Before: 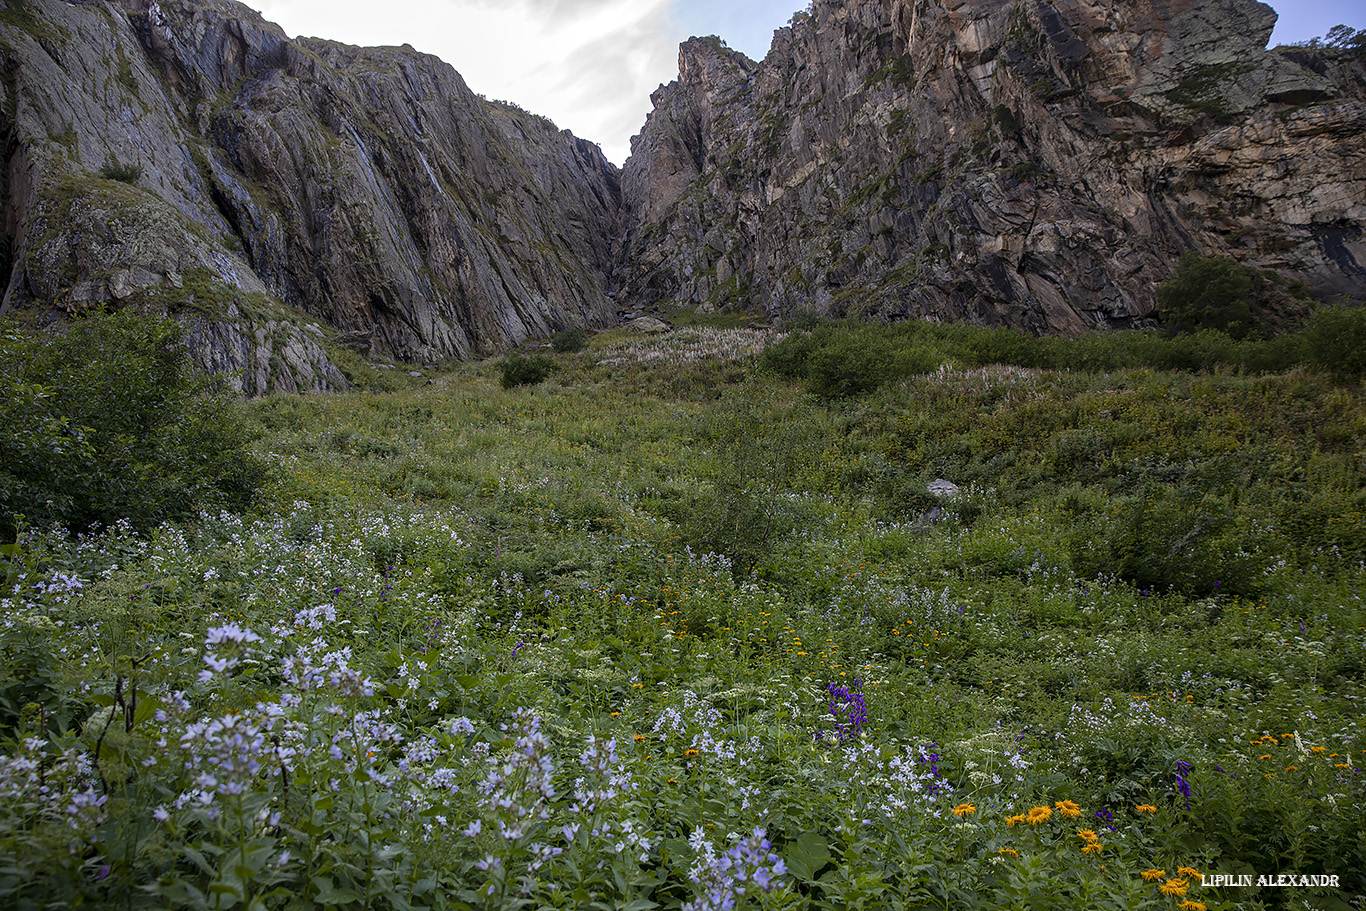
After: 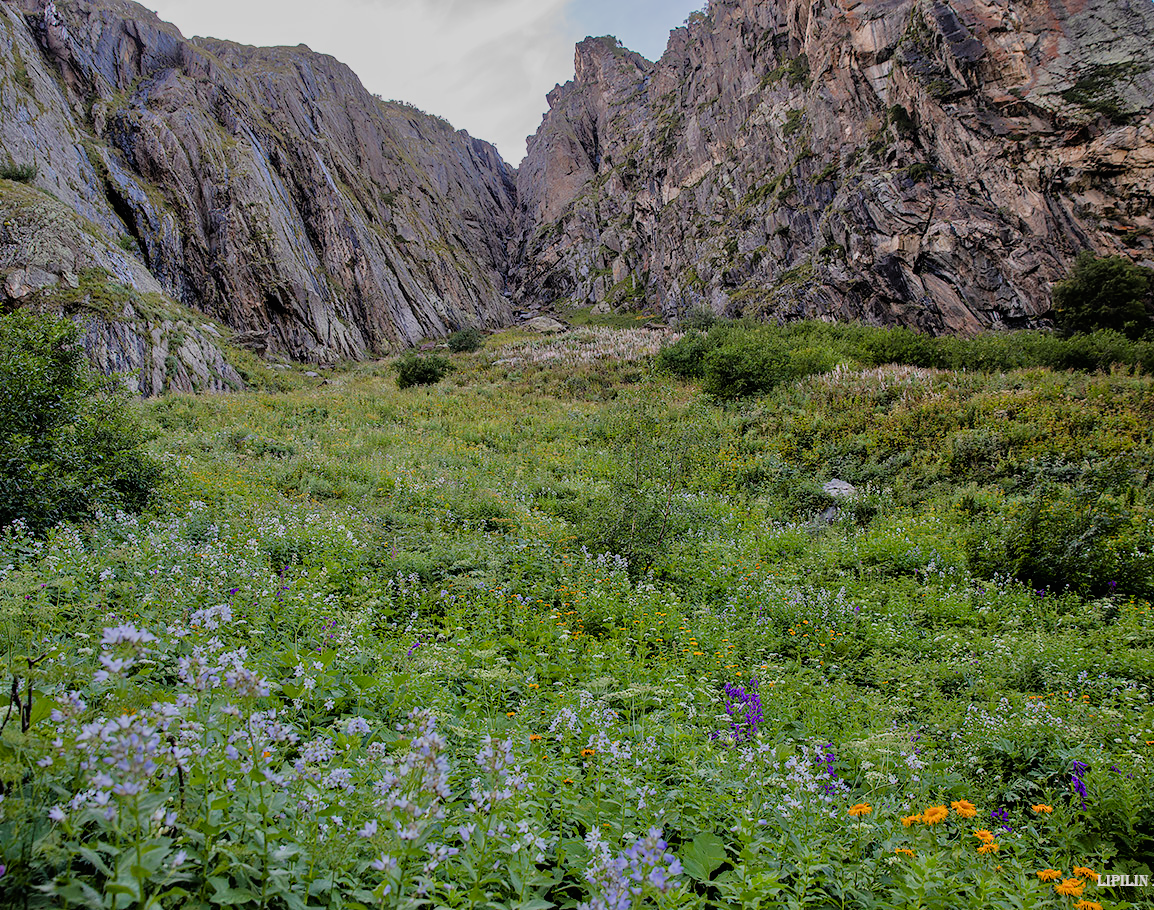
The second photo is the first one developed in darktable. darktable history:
tone equalizer: -7 EV 0.156 EV, -6 EV 0.571 EV, -5 EV 1.12 EV, -4 EV 1.33 EV, -3 EV 1.17 EV, -2 EV 0.6 EV, -1 EV 0.159 EV, smoothing 1
crop: left 7.66%, right 7.837%
filmic rgb: black relative exposure -7.65 EV, white relative exposure 4.56 EV, hardness 3.61
contrast brightness saturation: contrast -0.012, brightness -0.011, saturation 0.031
